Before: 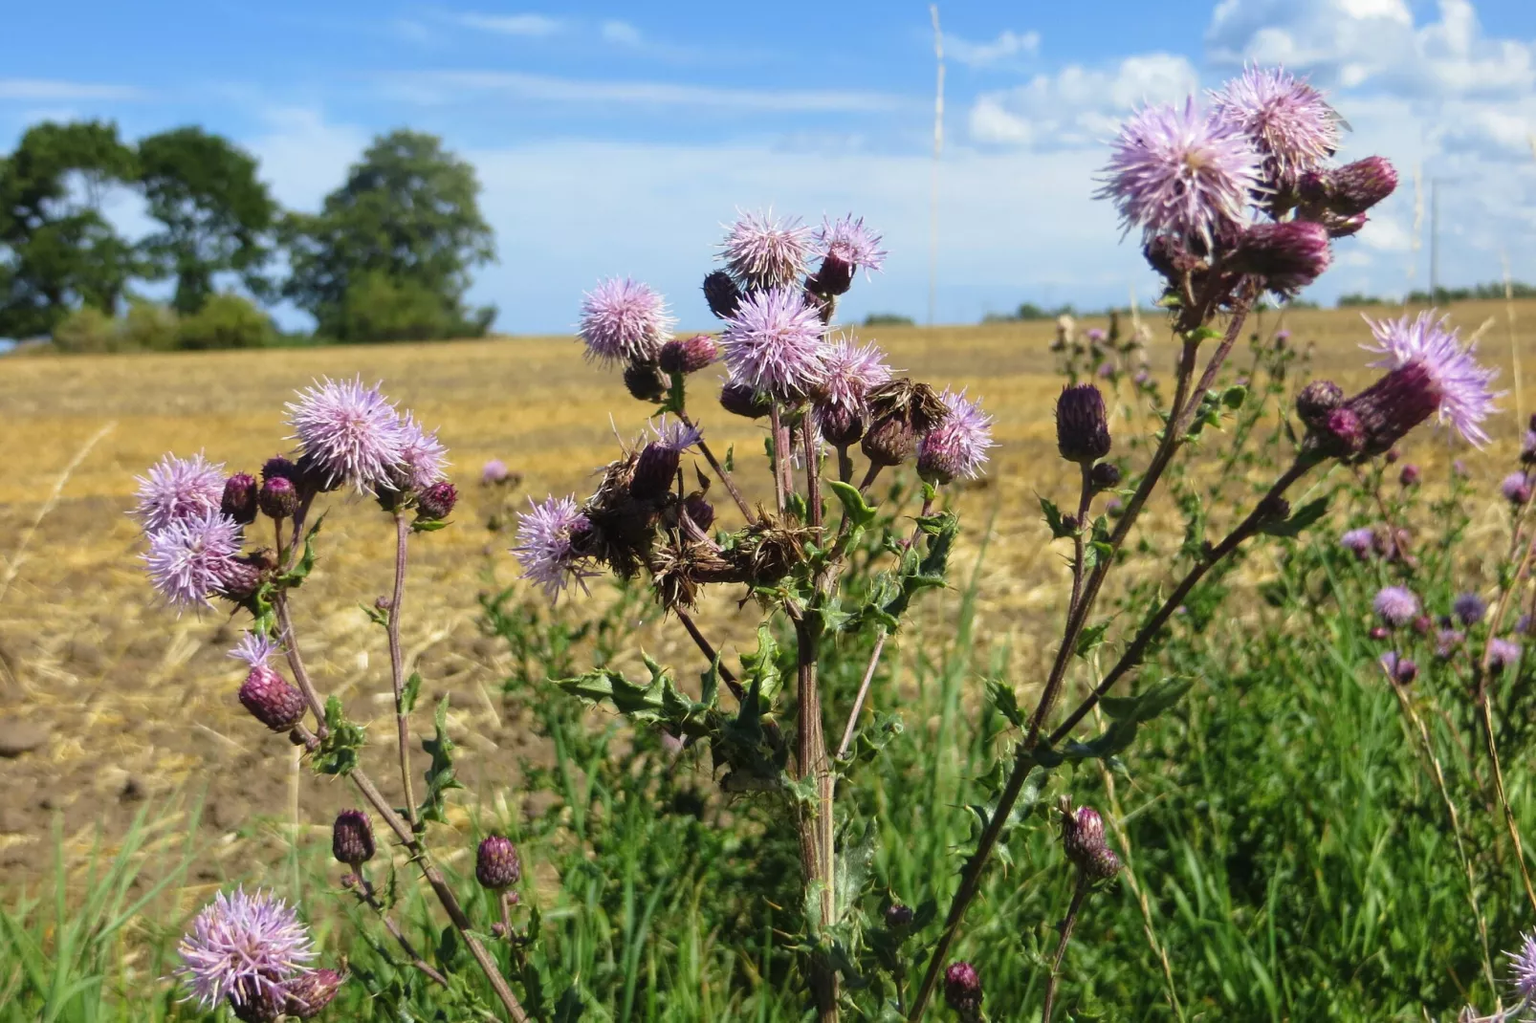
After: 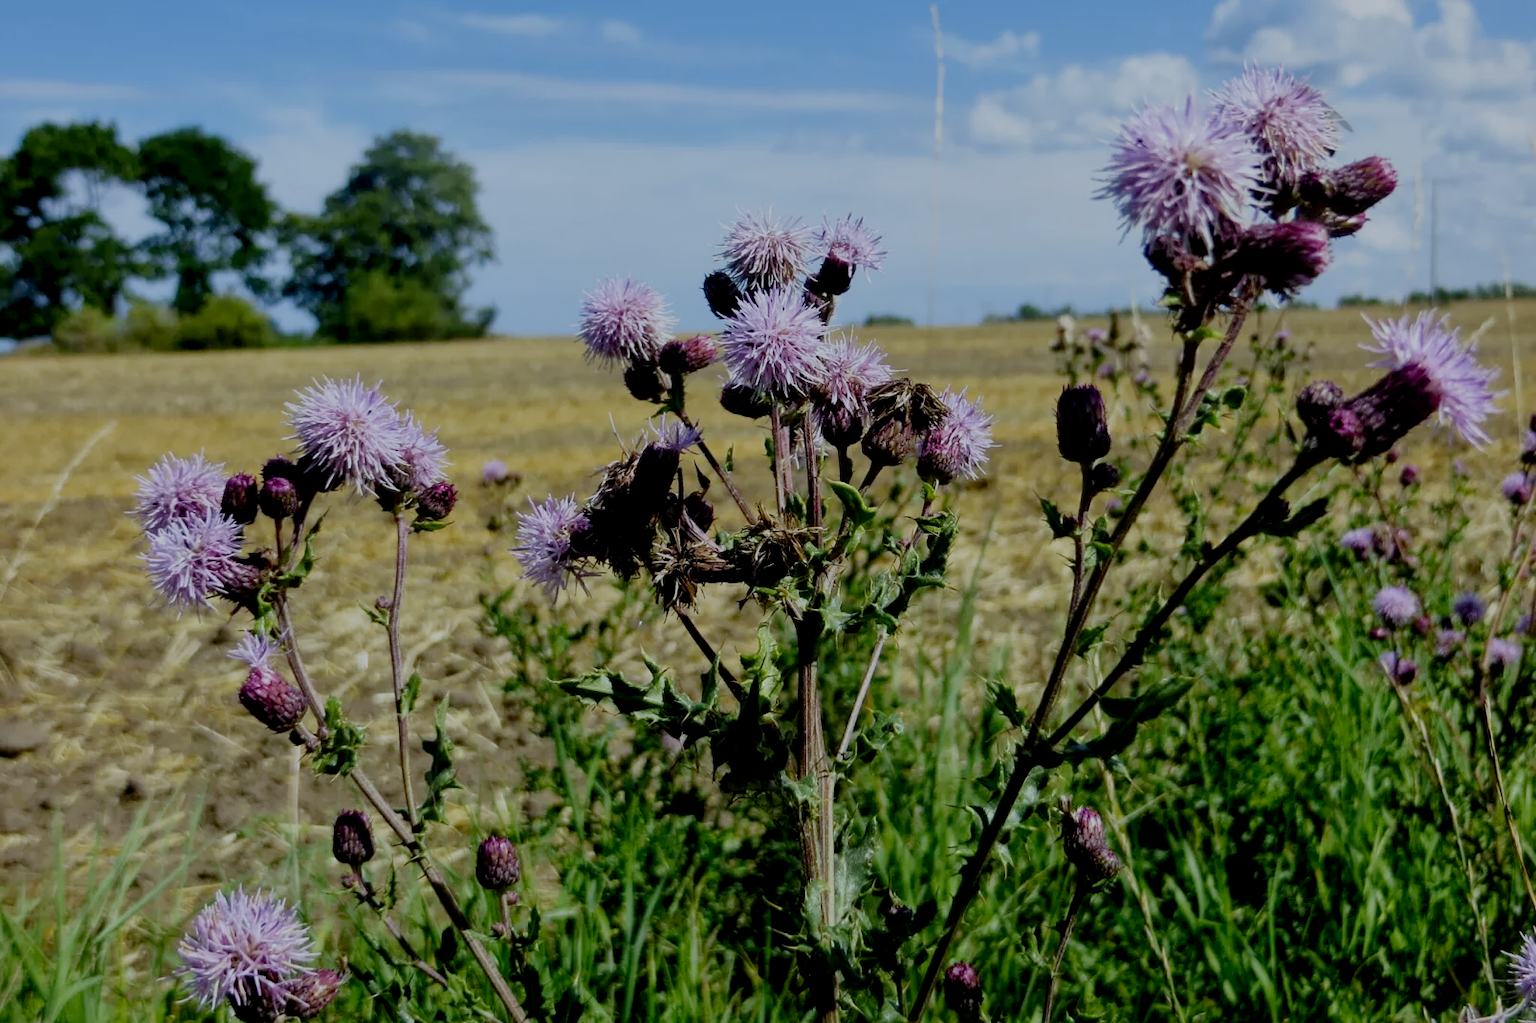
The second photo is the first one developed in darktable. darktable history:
local contrast: mode bilateral grid, contrast 20, coarseness 50, detail 120%, midtone range 0.2
exposure: black level correction 0.009, exposure 0.119 EV, compensate highlight preservation false
white balance: red 0.924, blue 1.095
filmic rgb: middle gray luminance 30%, black relative exposure -9 EV, white relative exposure 7 EV, threshold 6 EV, target black luminance 0%, hardness 2.94, latitude 2.04%, contrast 0.963, highlights saturation mix 5%, shadows ↔ highlights balance 12.16%, add noise in highlights 0, preserve chrominance no, color science v3 (2019), use custom middle-gray values true, iterations of high-quality reconstruction 0, contrast in highlights soft, enable highlight reconstruction true
